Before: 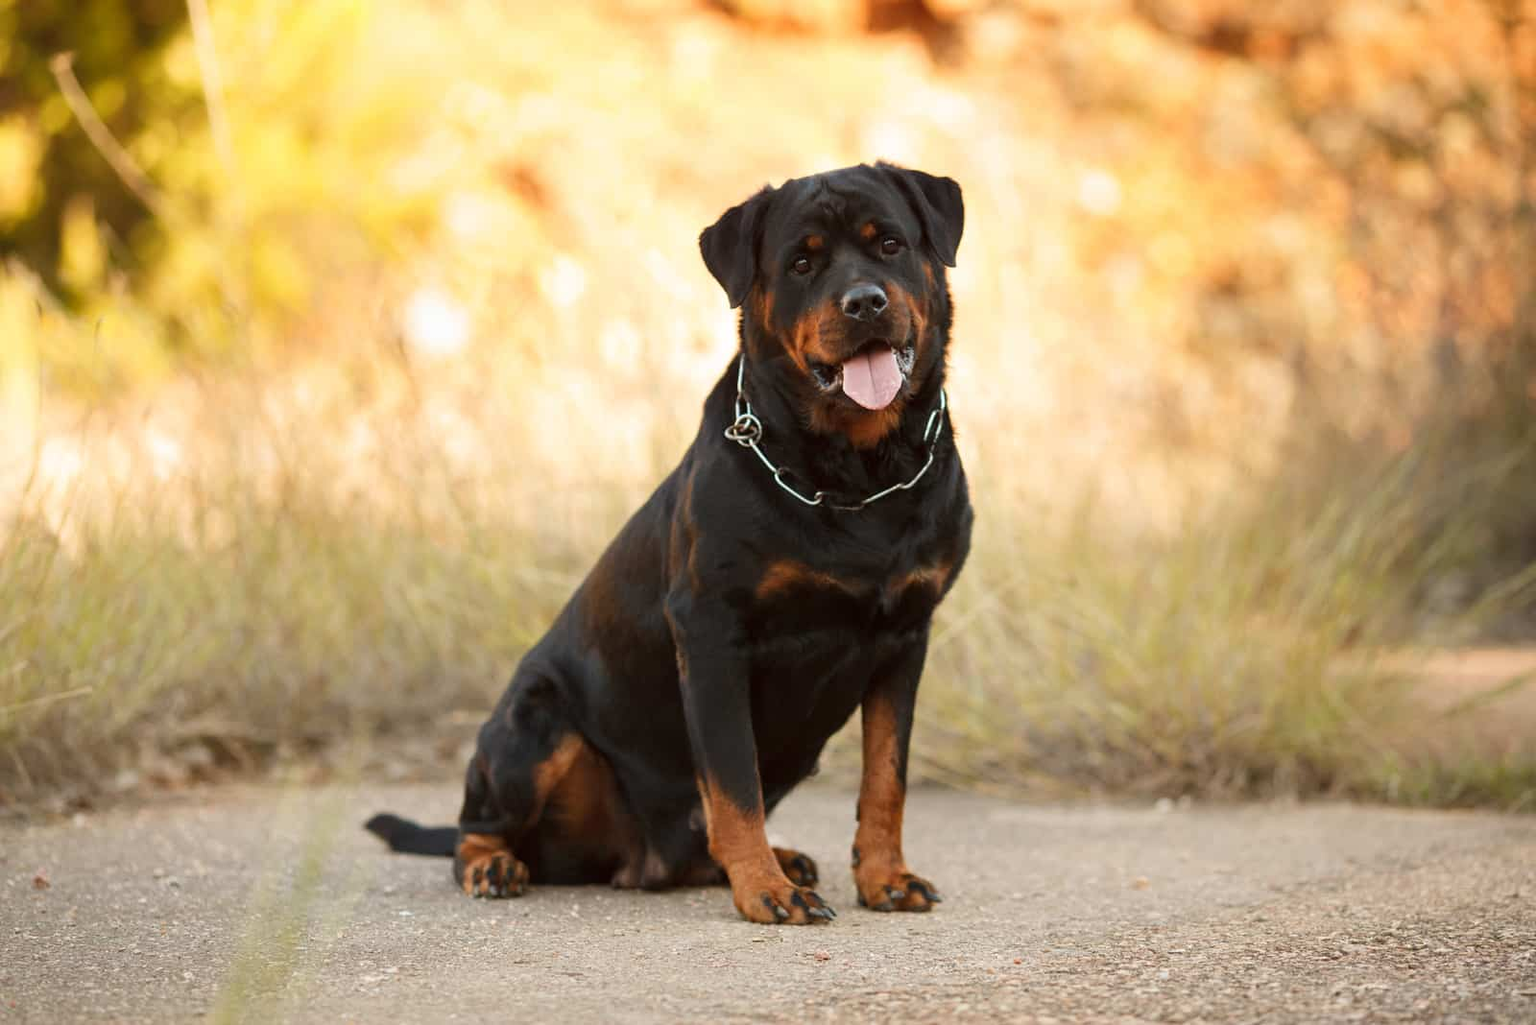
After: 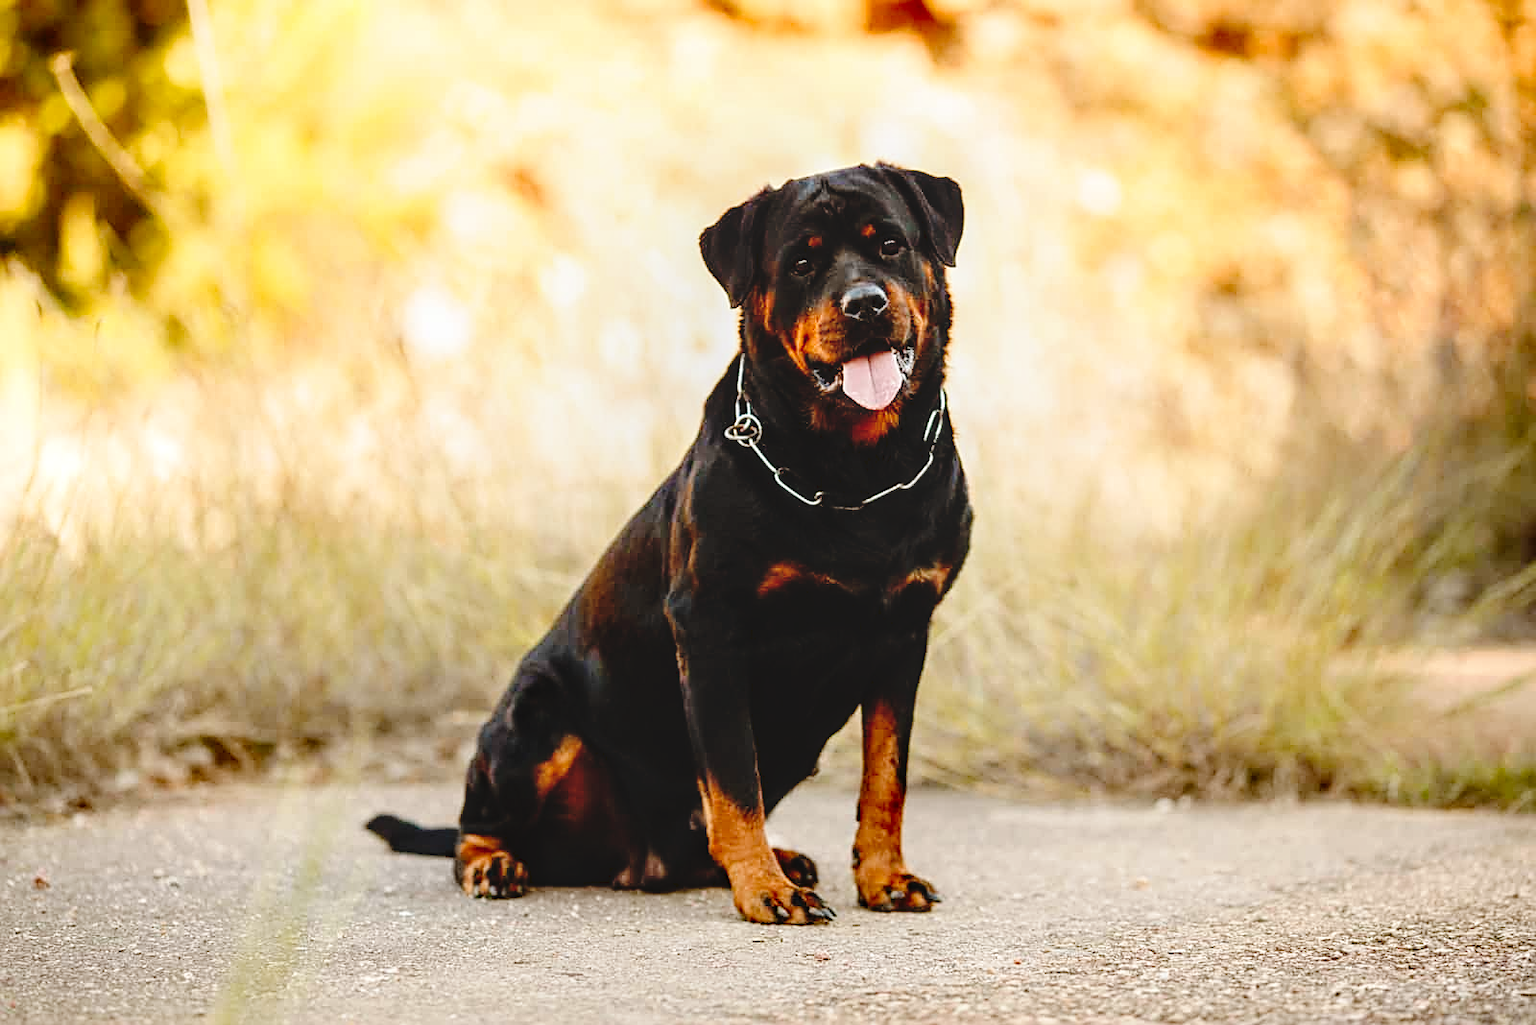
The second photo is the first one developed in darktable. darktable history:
sharpen: on, module defaults
tone curve: curves: ch0 [(0, 0) (0.003, 0.03) (0.011, 0.03) (0.025, 0.033) (0.044, 0.035) (0.069, 0.04) (0.1, 0.046) (0.136, 0.052) (0.177, 0.08) (0.224, 0.121) (0.277, 0.225) (0.335, 0.343) (0.399, 0.456) (0.468, 0.555) (0.543, 0.647) (0.623, 0.732) (0.709, 0.808) (0.801, 0.886) (0.898, 0.947) (1, 1)], preserve colors none
local contrast: on, module defaults
